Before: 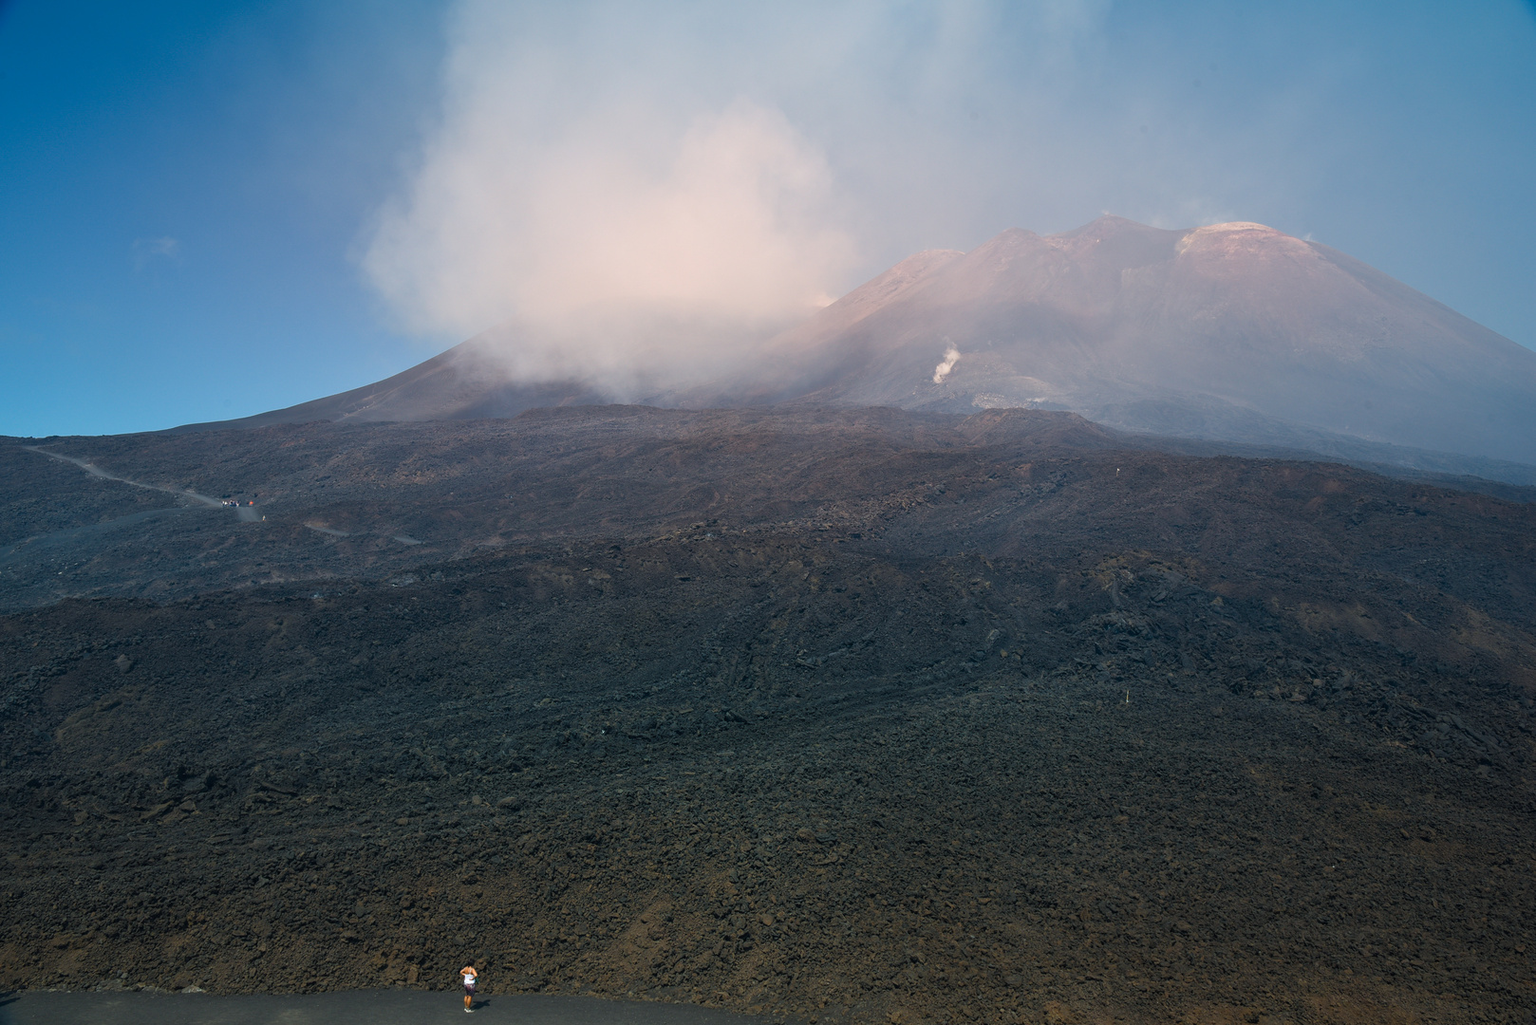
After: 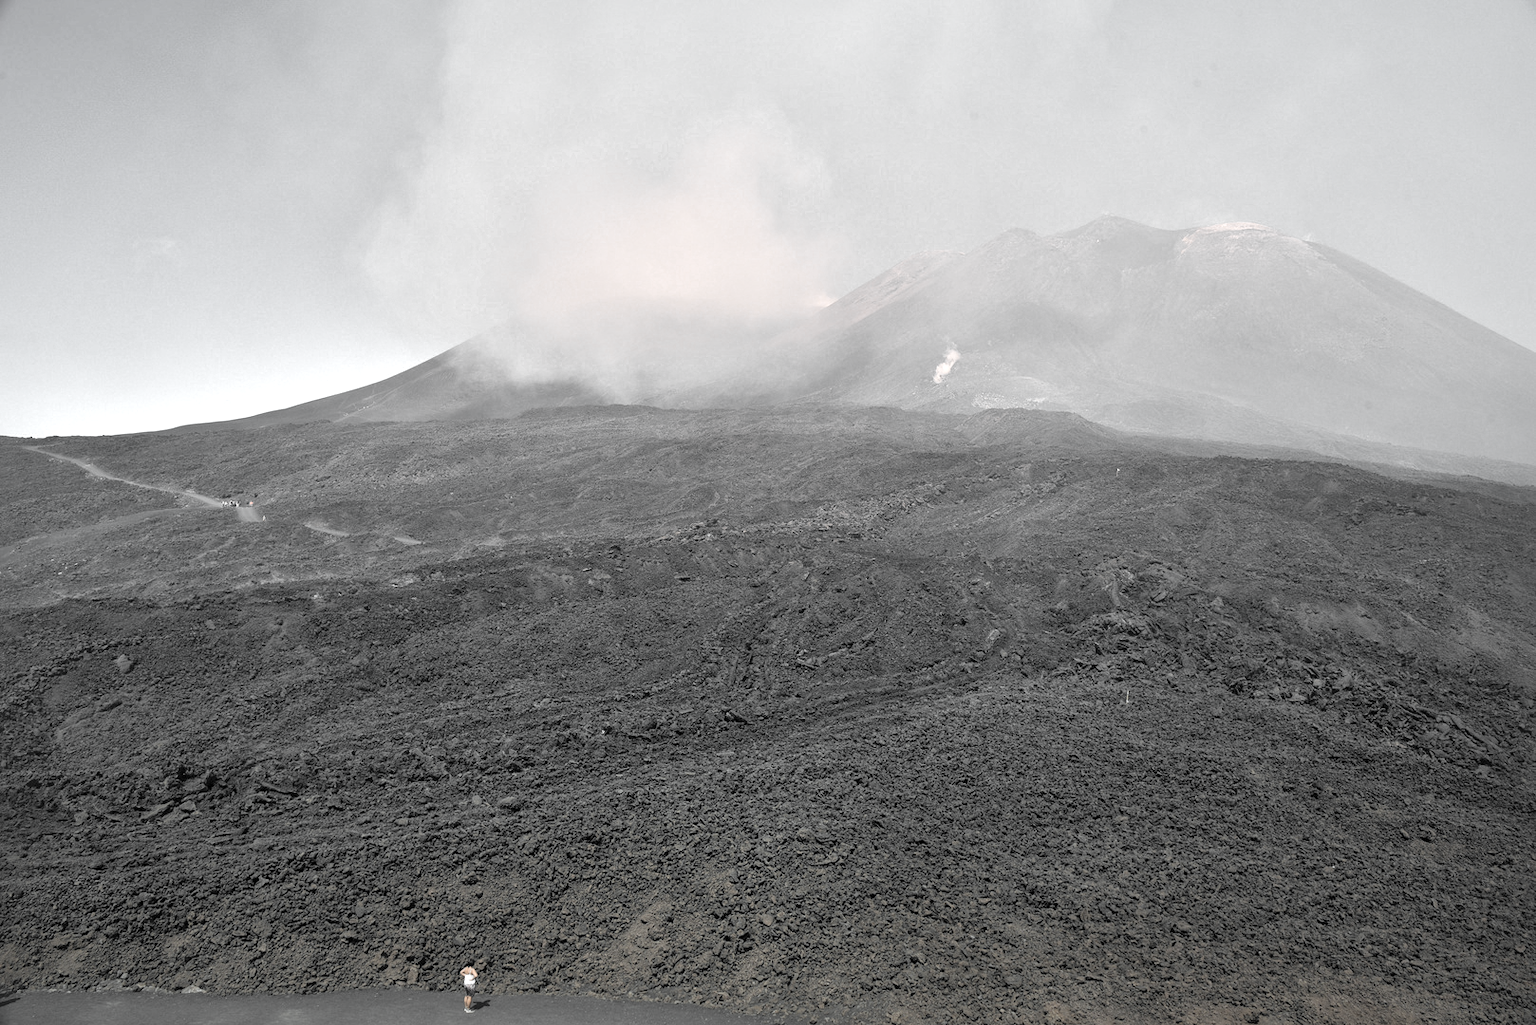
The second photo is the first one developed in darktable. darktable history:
color zones: curves: ch0 [(0, 0.613) (0.01, 0.613) (0.245, 0.448) (0.498, 0.529) (0.642, 0.665) (0.879, 0.777) (0.99, 0.613)]; ch1 [(0, 0.035) (0.121, 0.189) (0.259, 0.197) (0.415, 0.061) (0.589, 0.022) (0.732, 0.022) (0.857, 0.026) (0.991, 0.053)]
local contrast: mode bilateral grid, contrast 21, coarseness 50, detail 179%, midtone range 0.2
contrast brightness saturation: brightness 0.286
